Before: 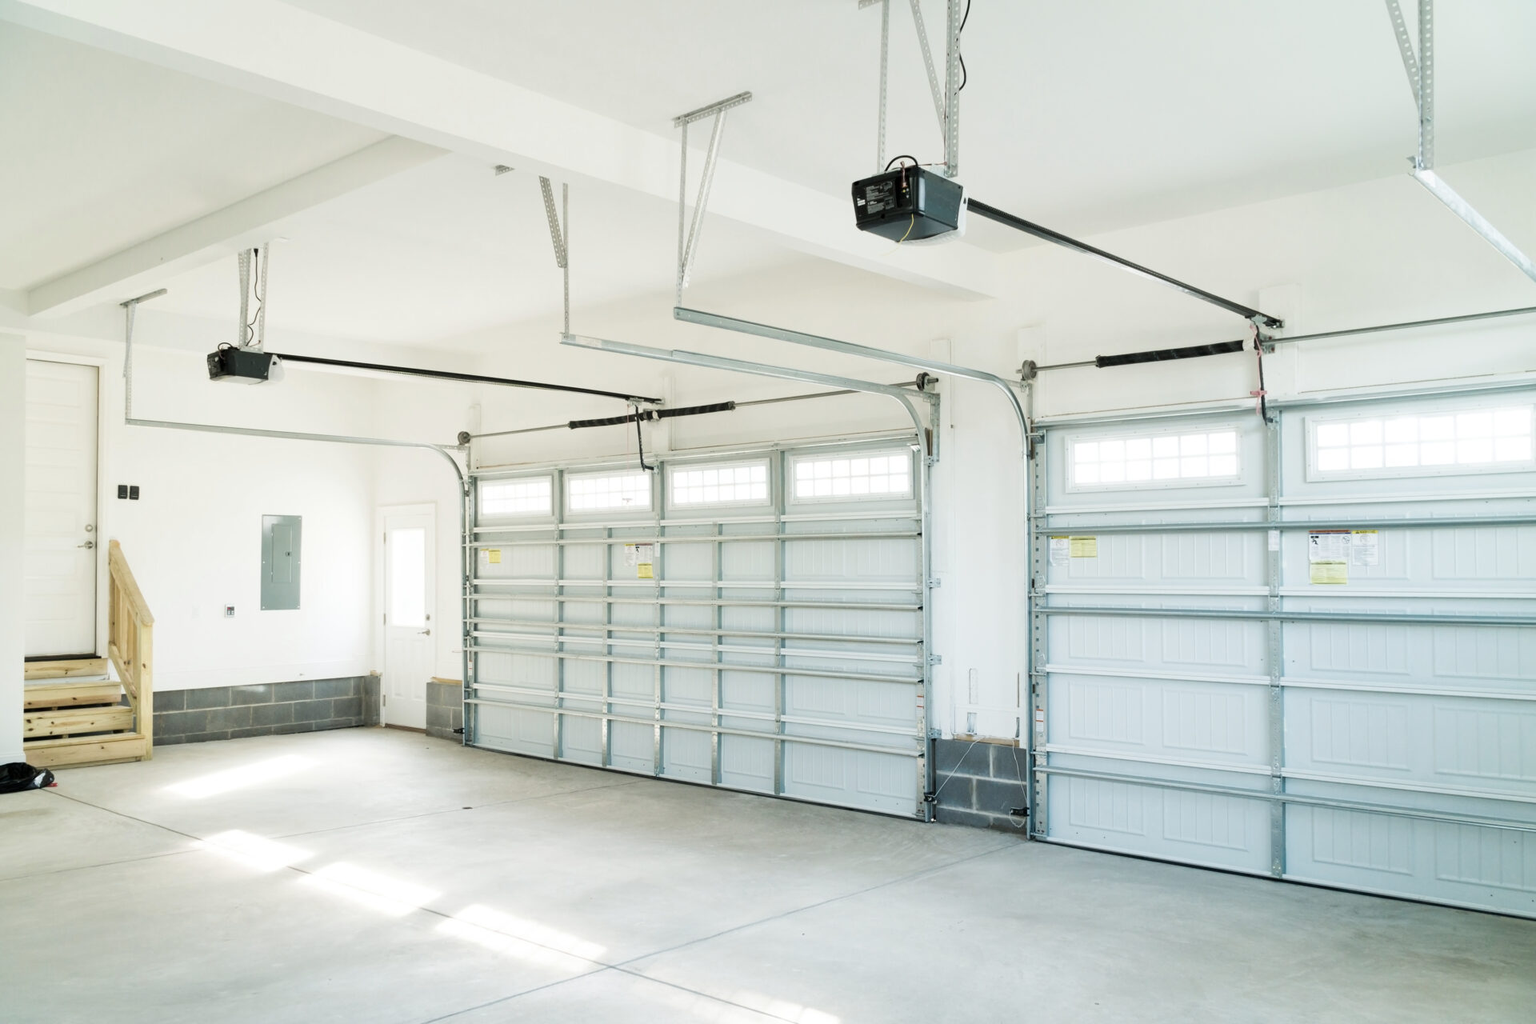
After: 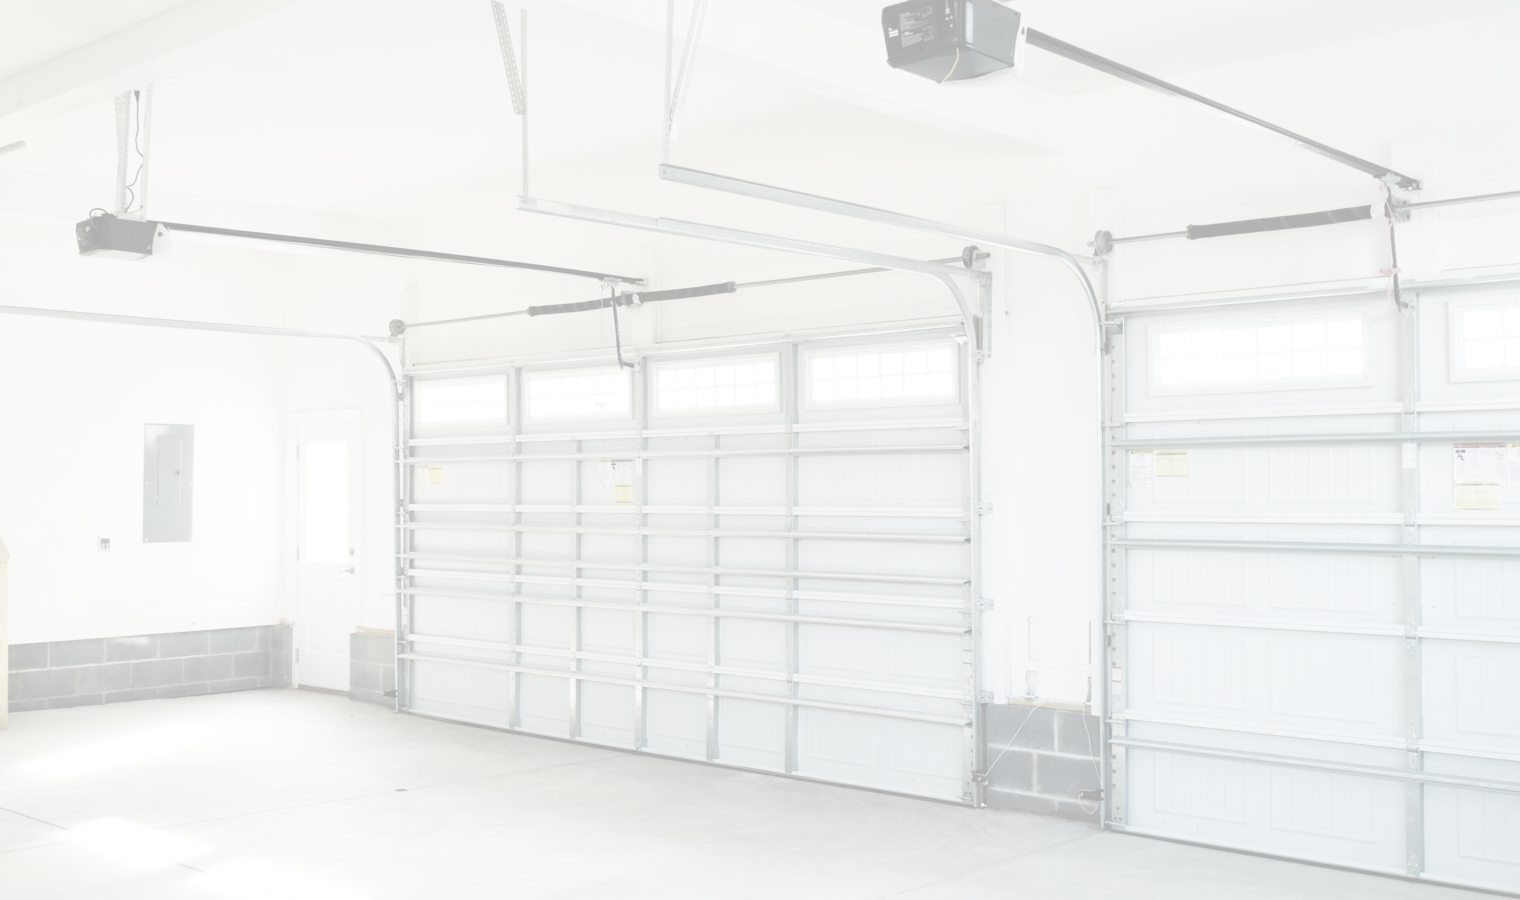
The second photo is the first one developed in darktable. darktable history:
exposure: black level correction -0.072, exposure 0.502 EV, compensate highlight preservation false
levels: levels [0.016, 0.492, 0.969]
crop: left 9.58%, top 17.24%, right 11.241%, bottom 12.405%
contrast brightness saturation: contrast -0.318, brightness 0.74, saturation -0.769
